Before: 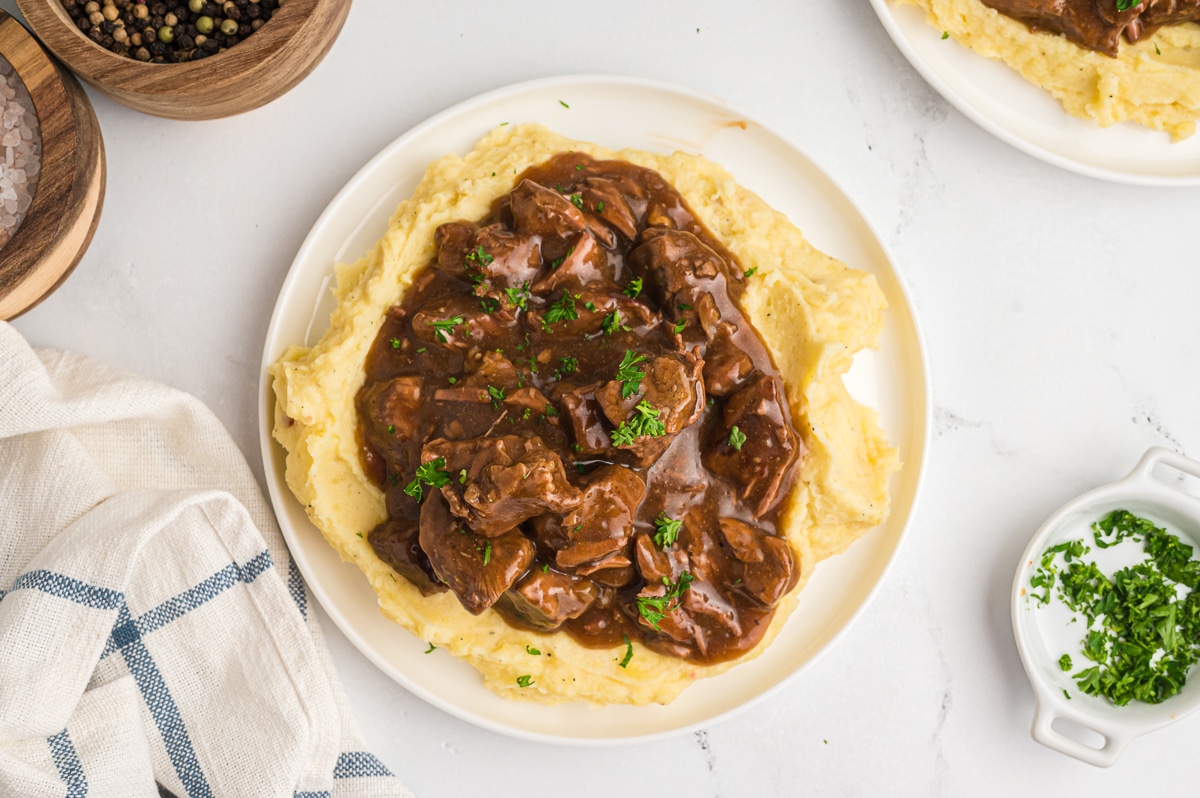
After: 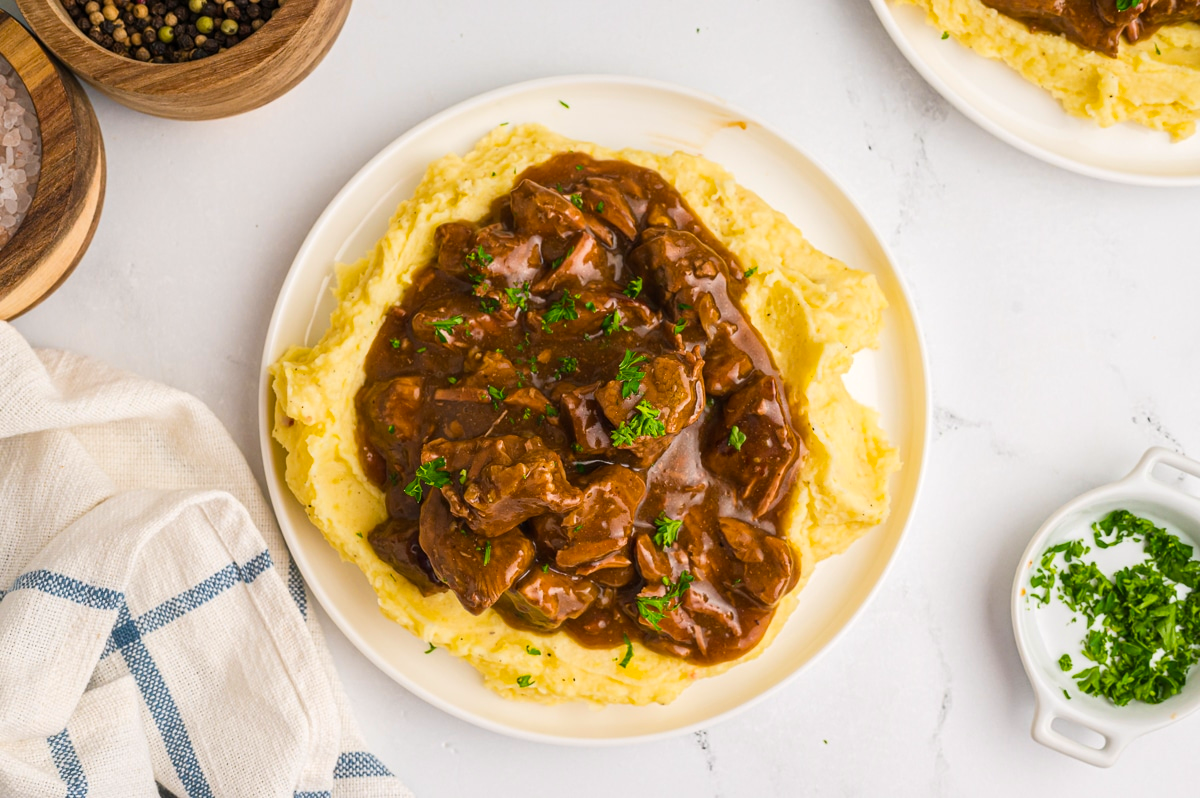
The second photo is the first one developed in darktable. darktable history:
color balance rgb: highlights gain › chroma 0.156%, highlights gain › hue 329.74°, perceptual saturation grading › global saturation 19.897%, global vibrance 20%
